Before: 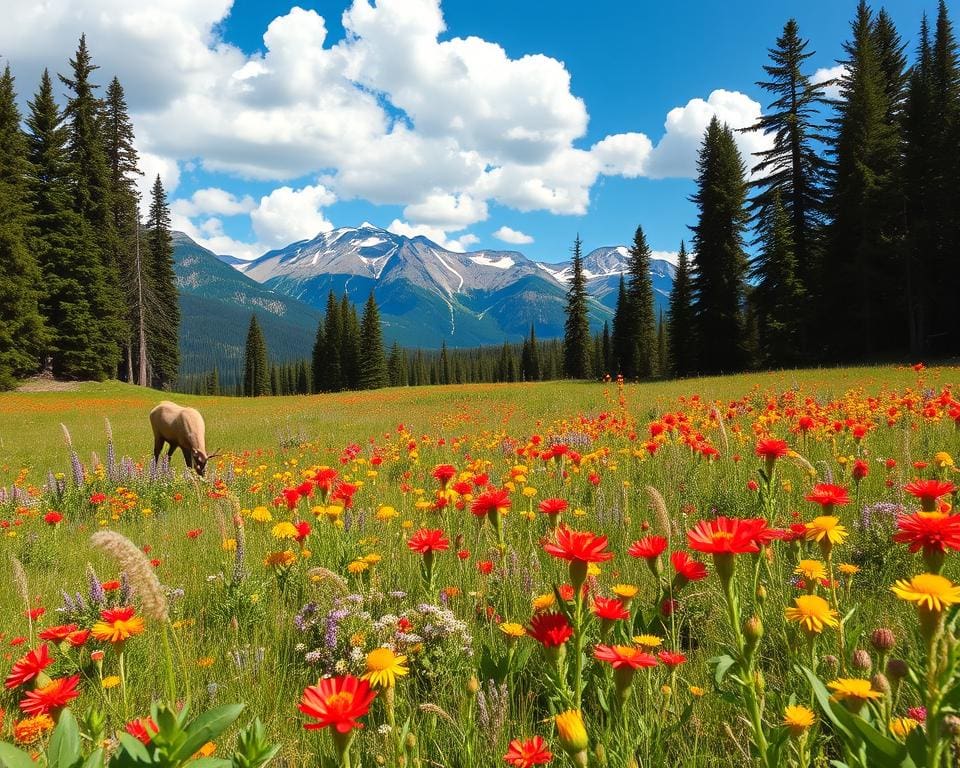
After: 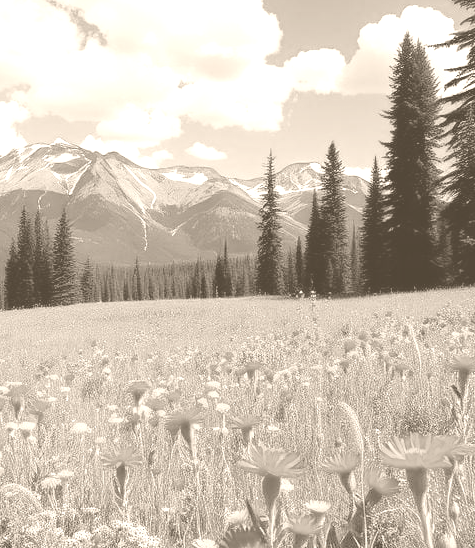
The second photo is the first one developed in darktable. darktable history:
colorize: hue 34.49°, saturation 35.33%, source mix 100%, version 1
crop: left 32.075%, top 10.976%, right 18.355%, bottom 17.596%
filmic rgb: black relative exposure -13 EV, threshold 3 EV, target white luminance 85%, hardness 6.3, latitude 42.11%, contrast 0.858, shadows ↔ highlights balance 8.63%, color science v4 (2020), enable highlight reconstruction true
